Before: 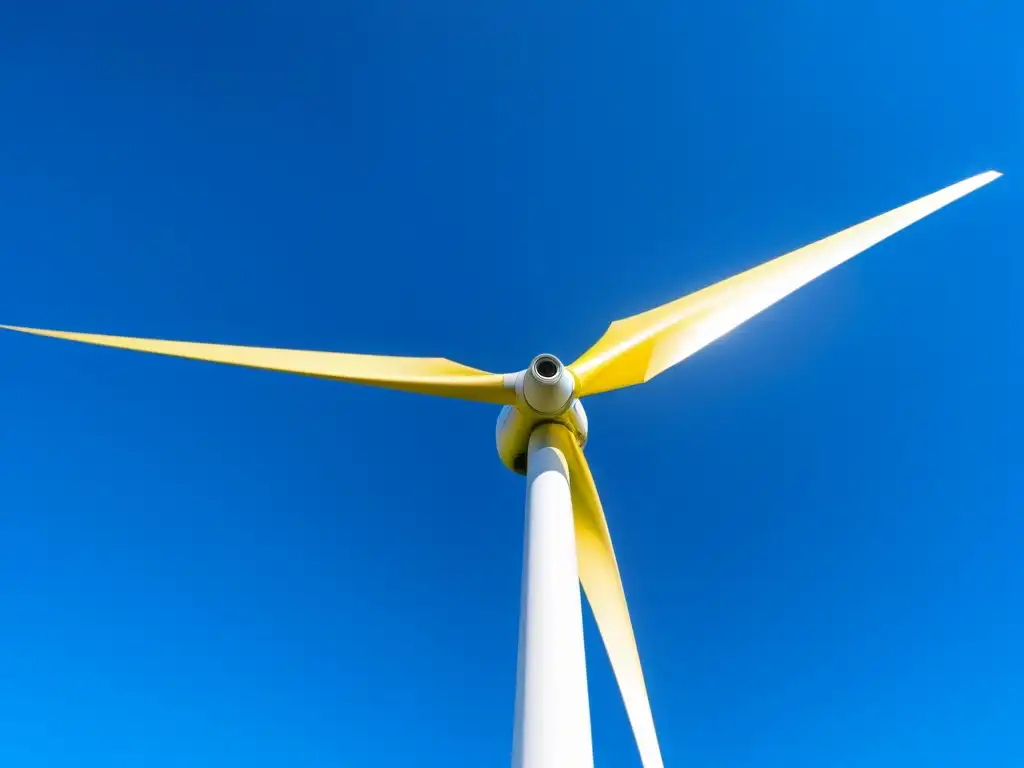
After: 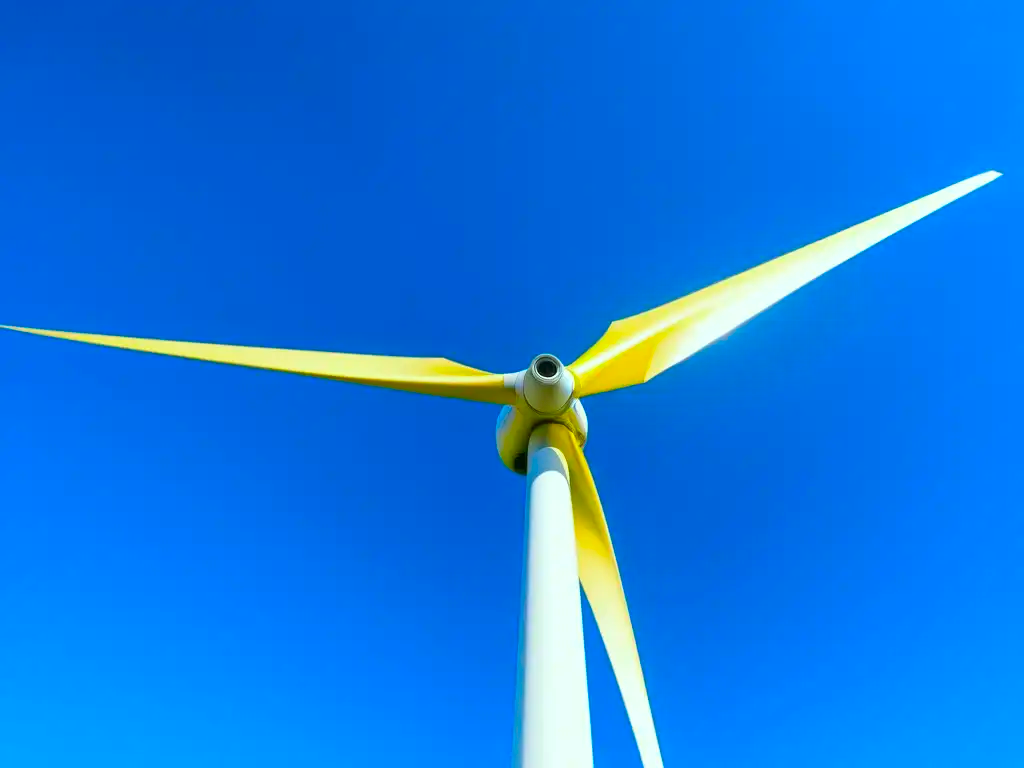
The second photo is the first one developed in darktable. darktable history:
color correction: highlights a* -7.33, highlights b* 1.26, shadows a* -3.55, saturation 1.4
shadows and highlights: shadows 62.66, white point adjustment 0.37, highlights -34.44, compress 83.82%
